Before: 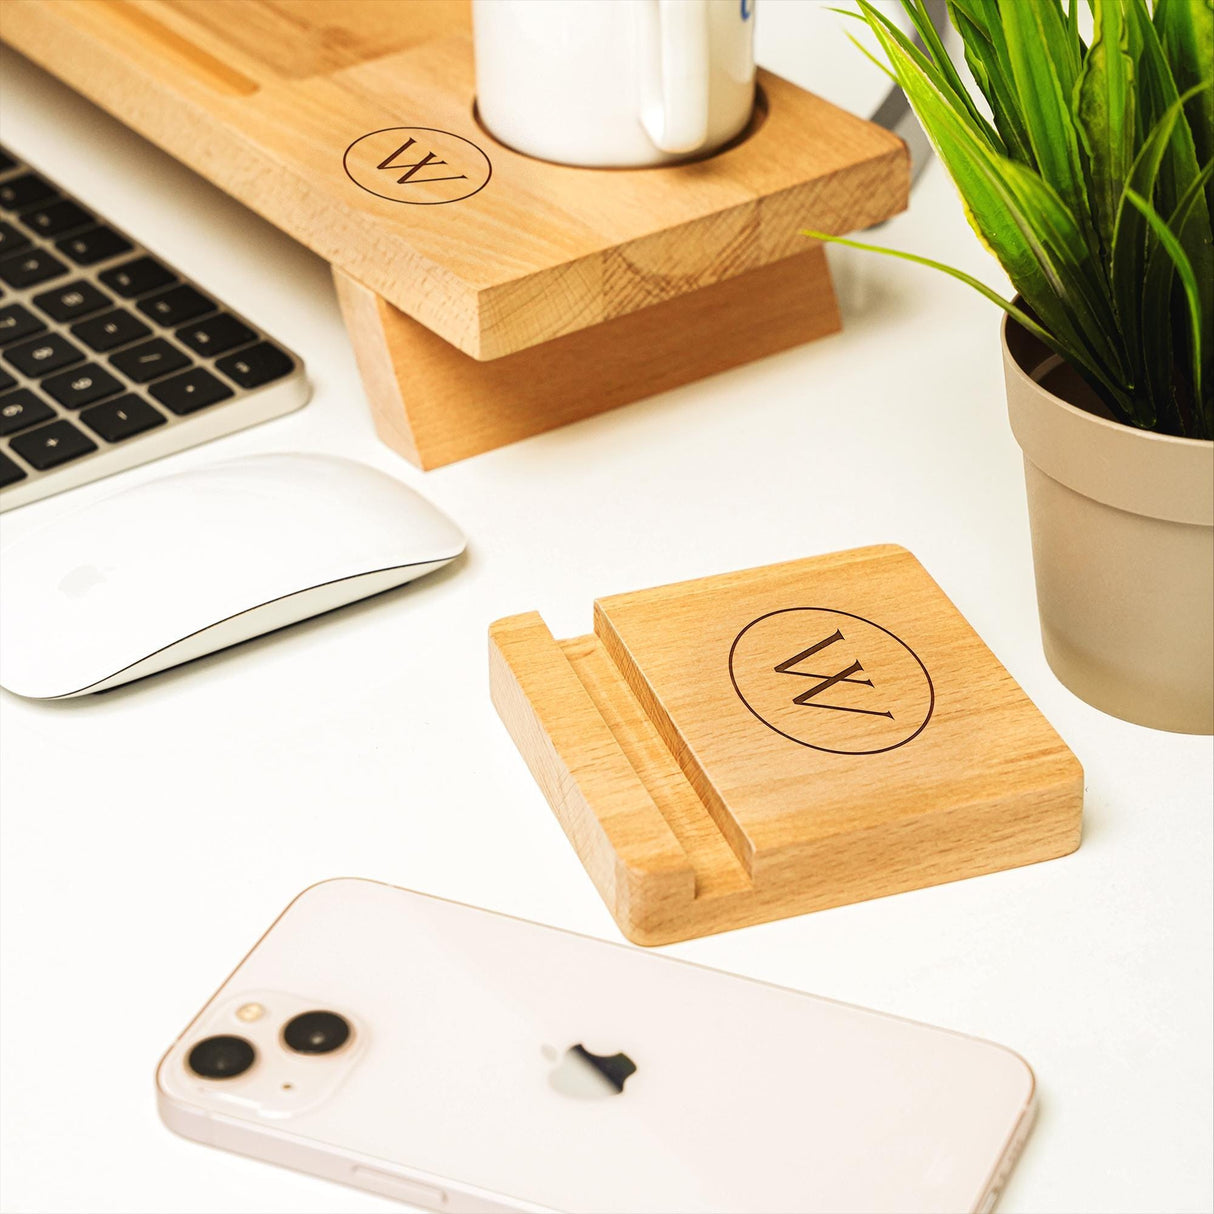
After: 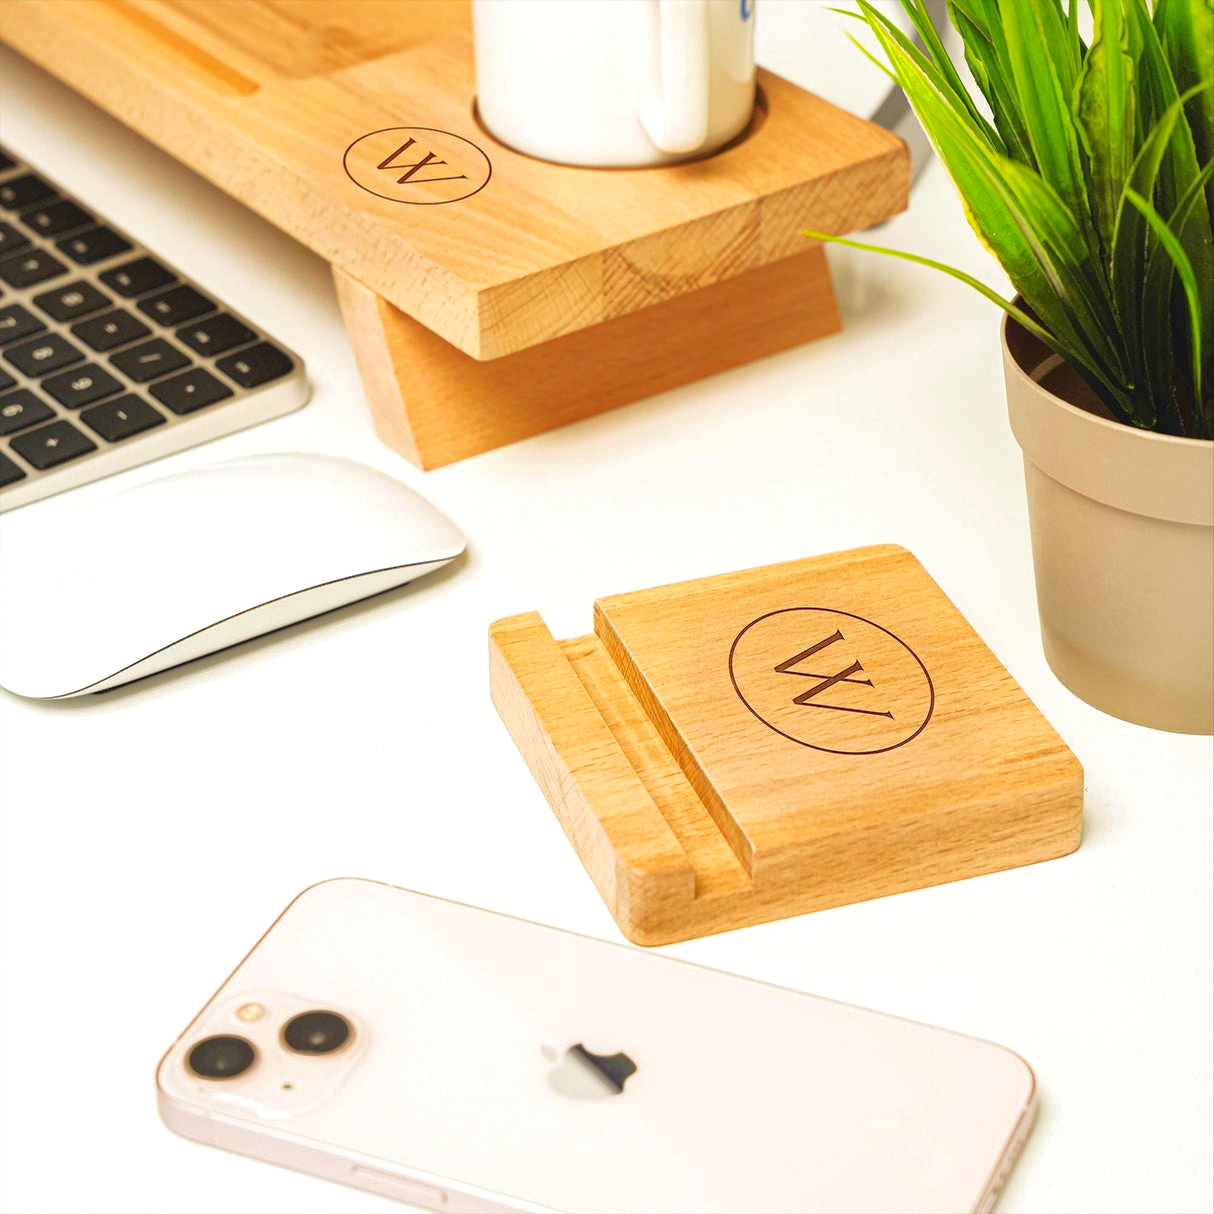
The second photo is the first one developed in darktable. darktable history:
shadows and highlights: shadows 10, white point adjustment 1, highlights -40
levels: levels [0, 0.43, 0.984]
color zones: curves: ch0 [(0, 0.5) (0.143, 0.5) (0.286, 0.5) (0.429, 0.5) (0.571, 0.5) (0.714, 0.476) (0.857, 0.5) (1, 0.5)]; ch2 [(0, 0.5) (0.143, 0.5) (0.286, 0.5) (0.429, 0.5) (0.571, 0.5) (0.714, 0.487) (0.857, 0.5) (1, 0.5)]
